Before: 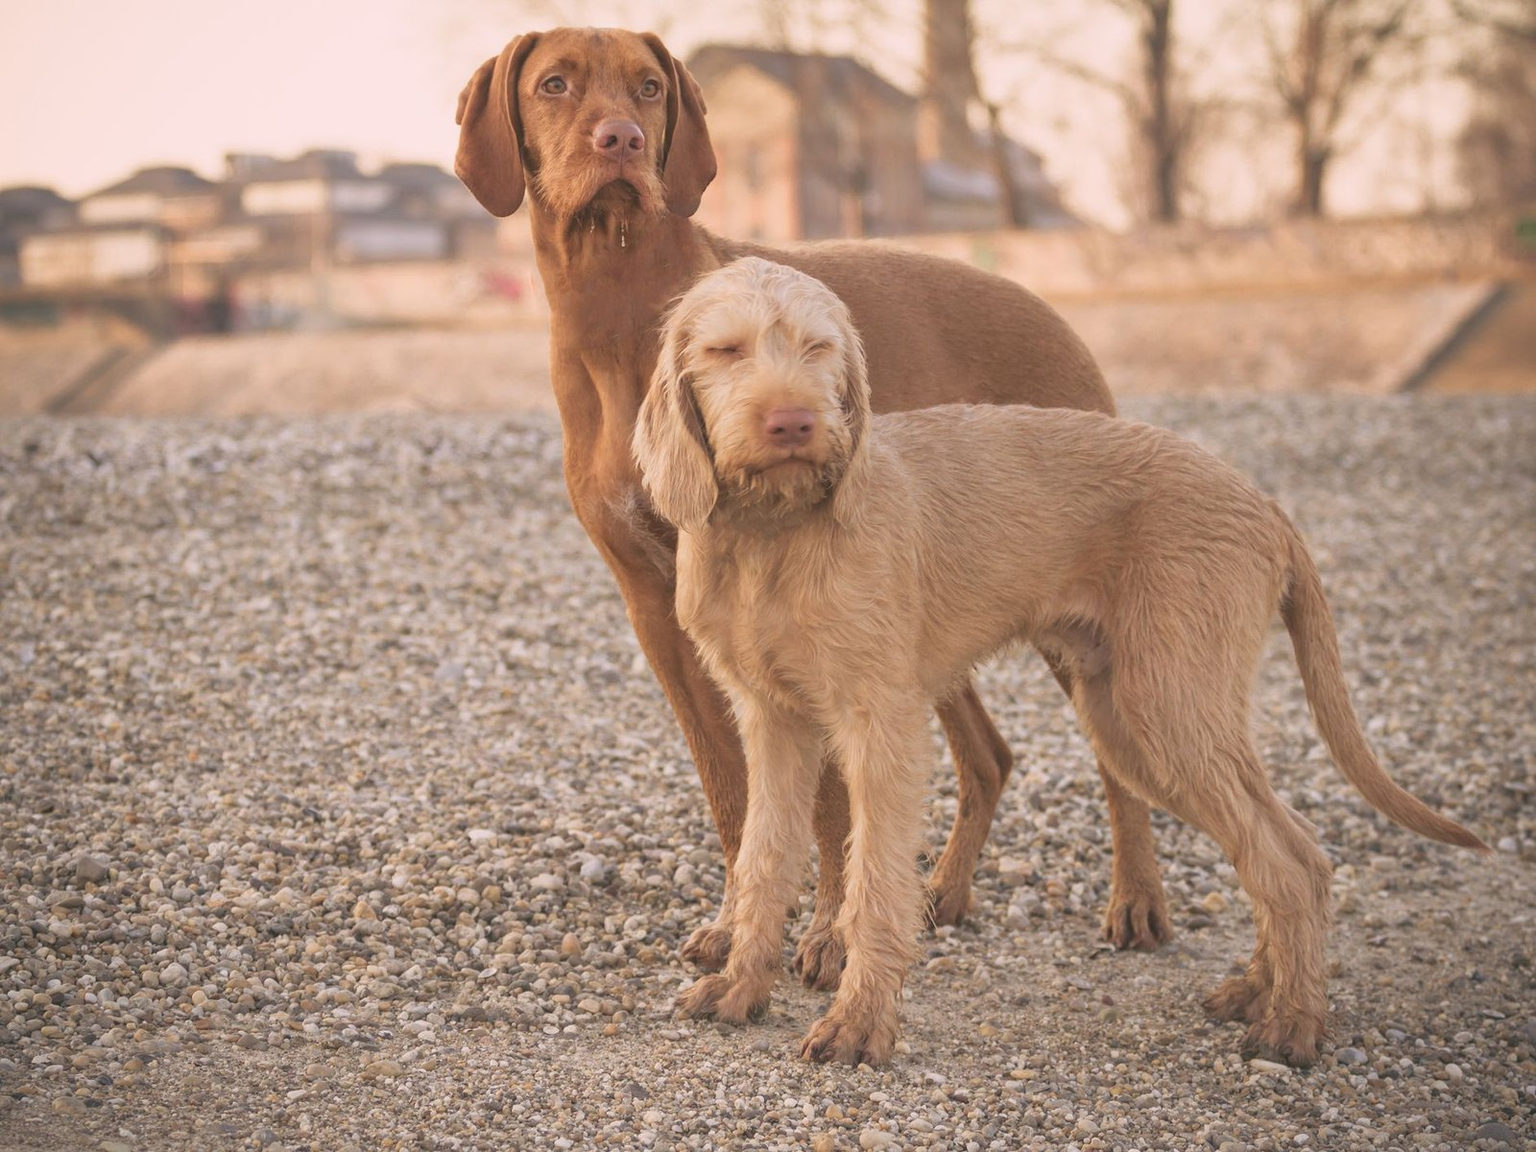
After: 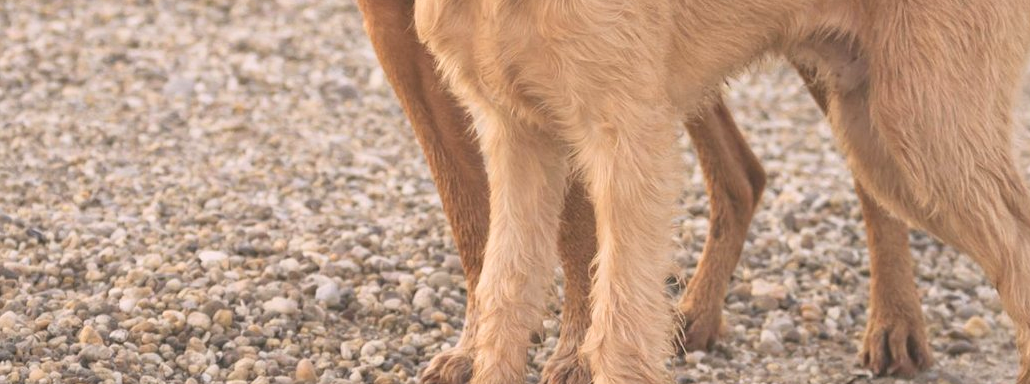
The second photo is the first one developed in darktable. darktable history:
crop: left 18.091%, top 51.13%, right 17.525%, bottom 16.85%
base curve: curves: ch0 [(0, 0) (0.666, 0.806) (1, 1)]
